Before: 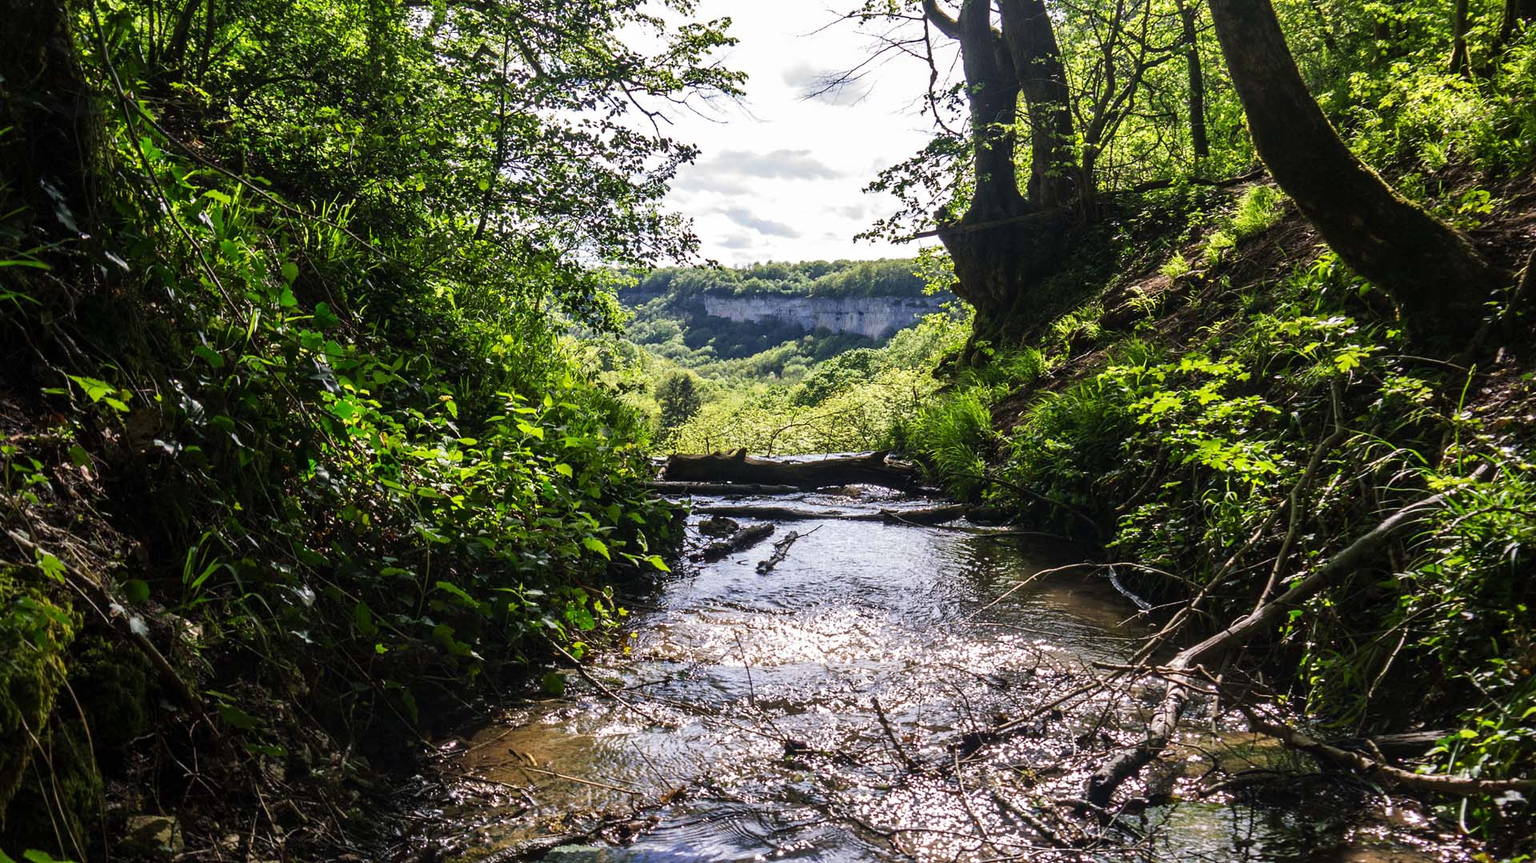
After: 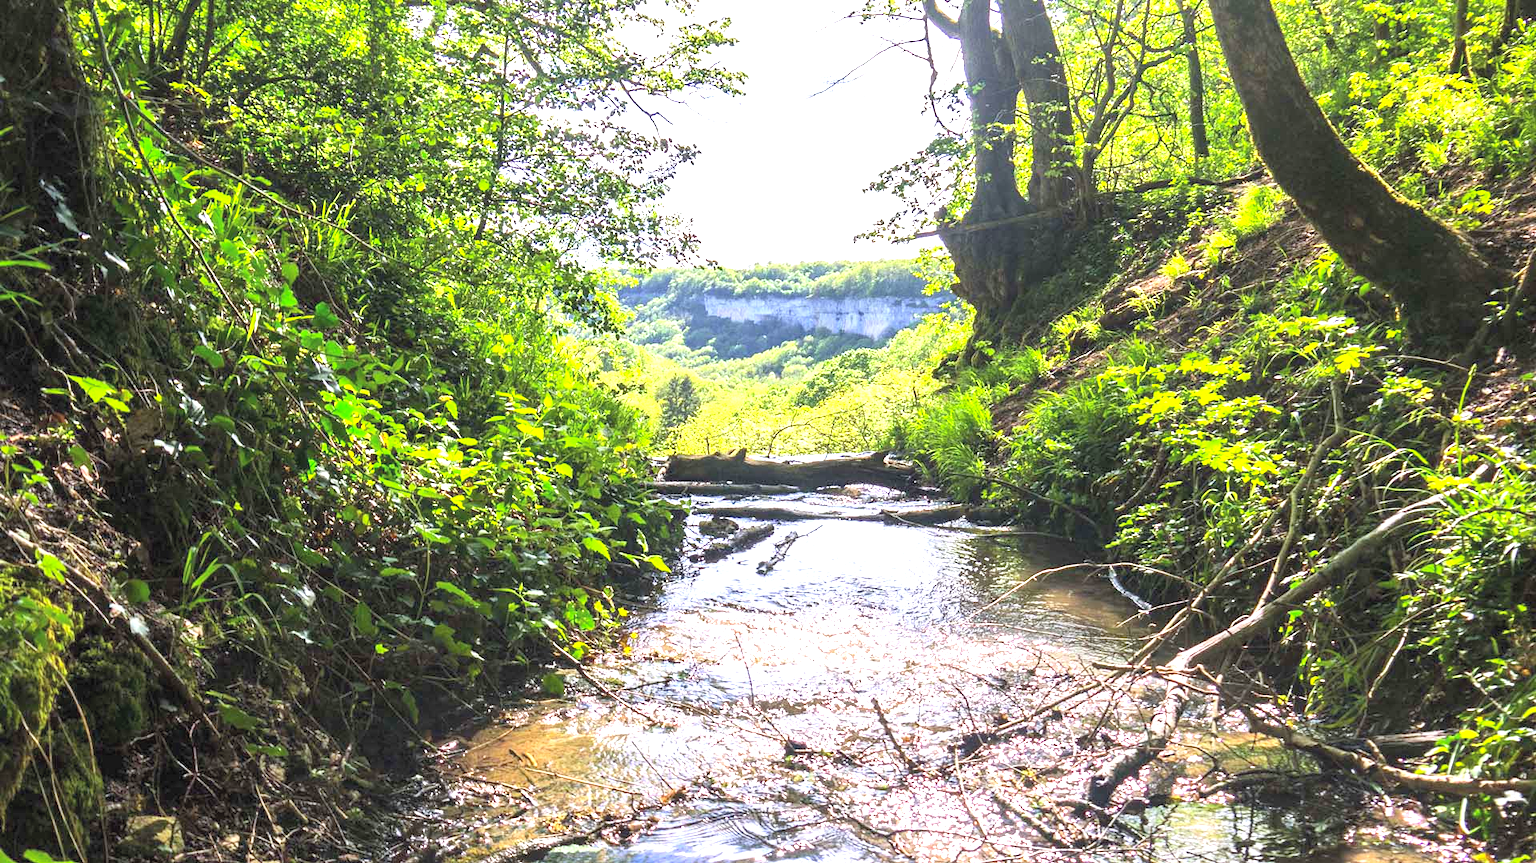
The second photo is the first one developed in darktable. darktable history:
white balance: red 0.986, blue 1.01
exposure: black level correction 0, exposure 1.45 EV, compensate exposure bias true, compensate highlight preservation false
contrast brightness saturation: contrast 0.1, brightness 0.3, saturation 0.14
